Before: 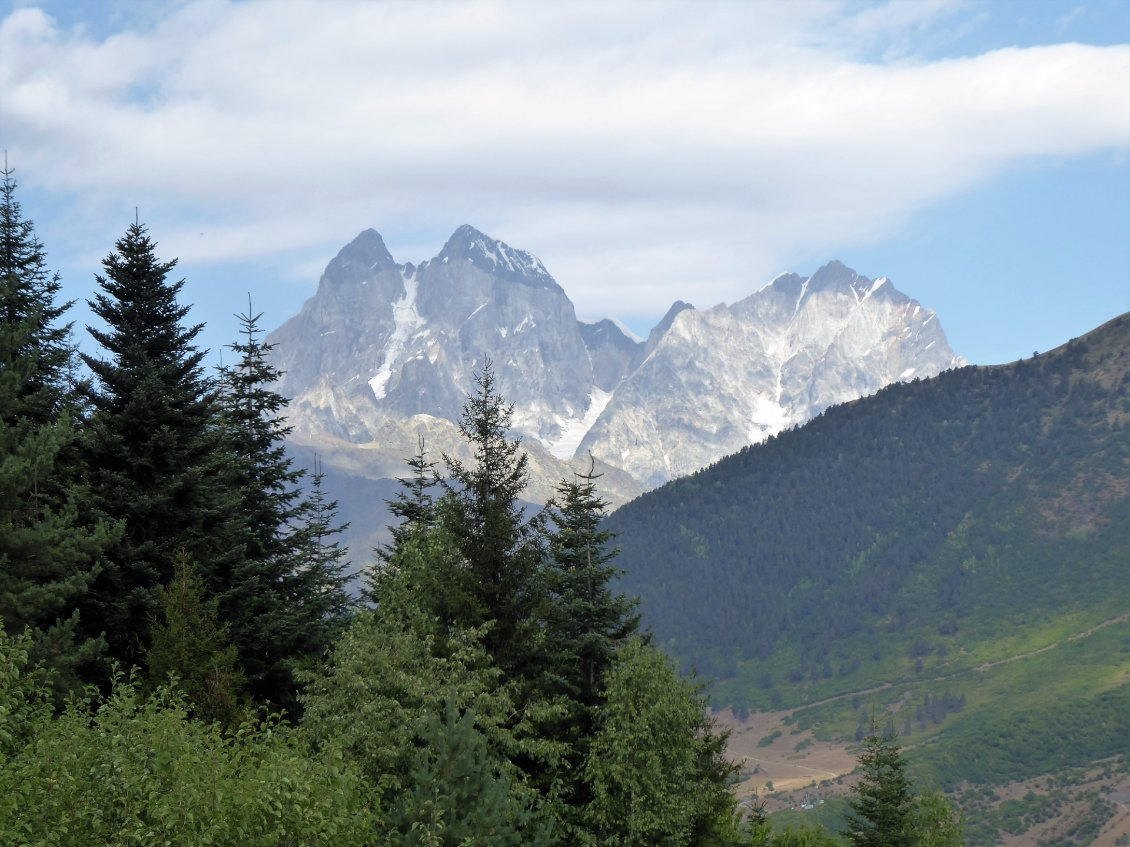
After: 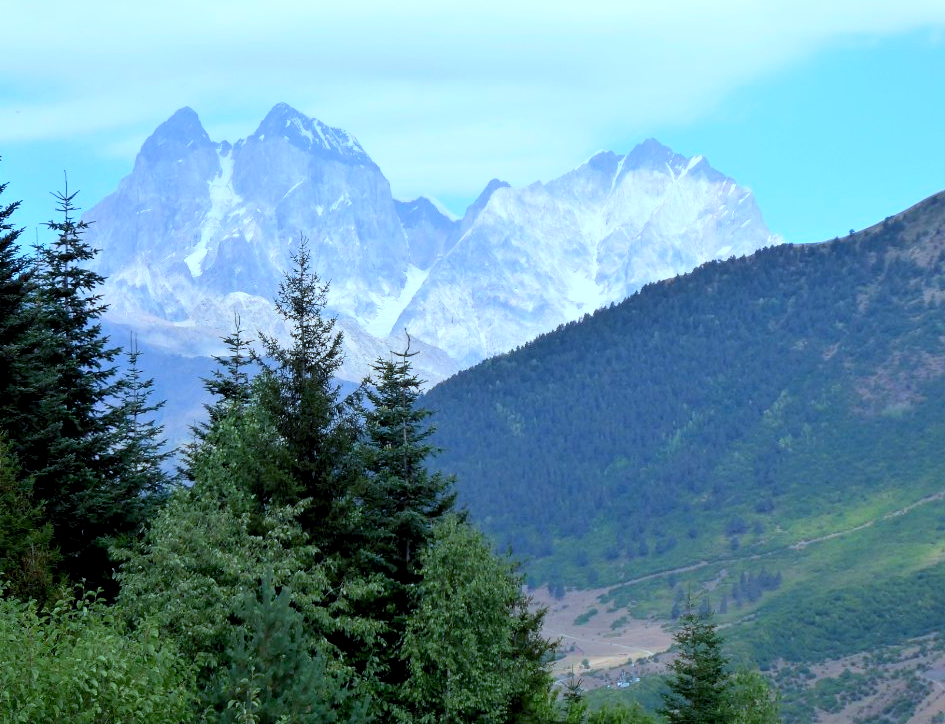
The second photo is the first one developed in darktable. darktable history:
contrast brightness saturation: contrast 0.196, brightness 0.155, saturation 0.219
crop: left 16.314%, top 14.455%
color calibration: illuminant custom, x 0.389, y 0.387, temperature 3819.42 K
exposure: black level correction 0.007, compensate highlight preservation false
